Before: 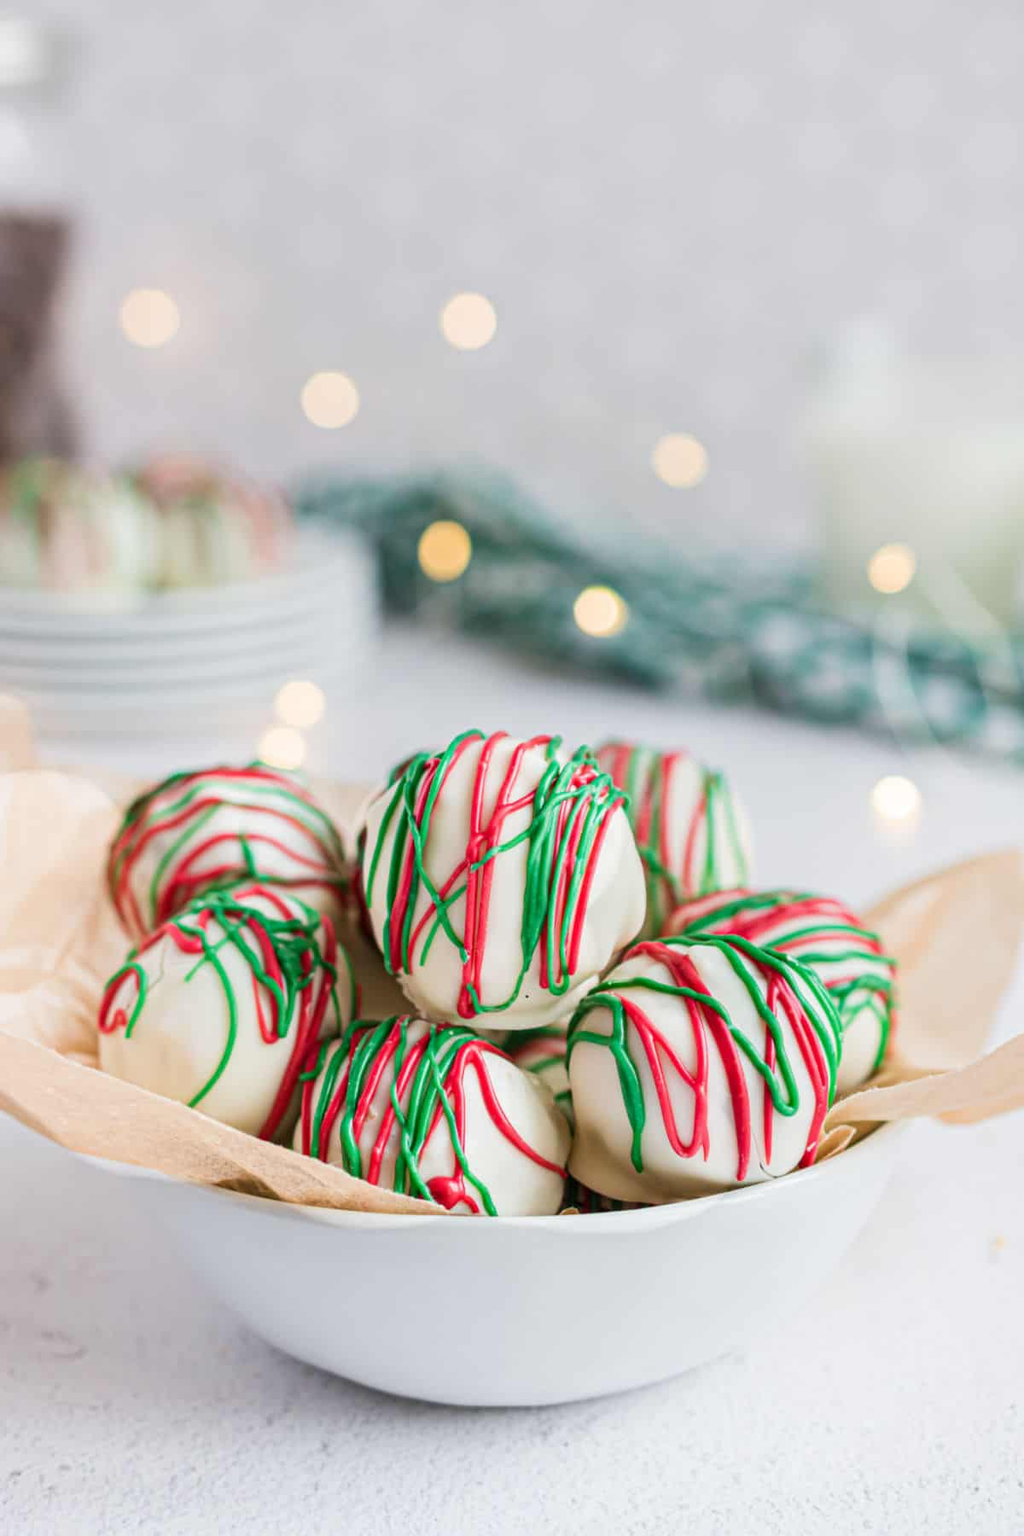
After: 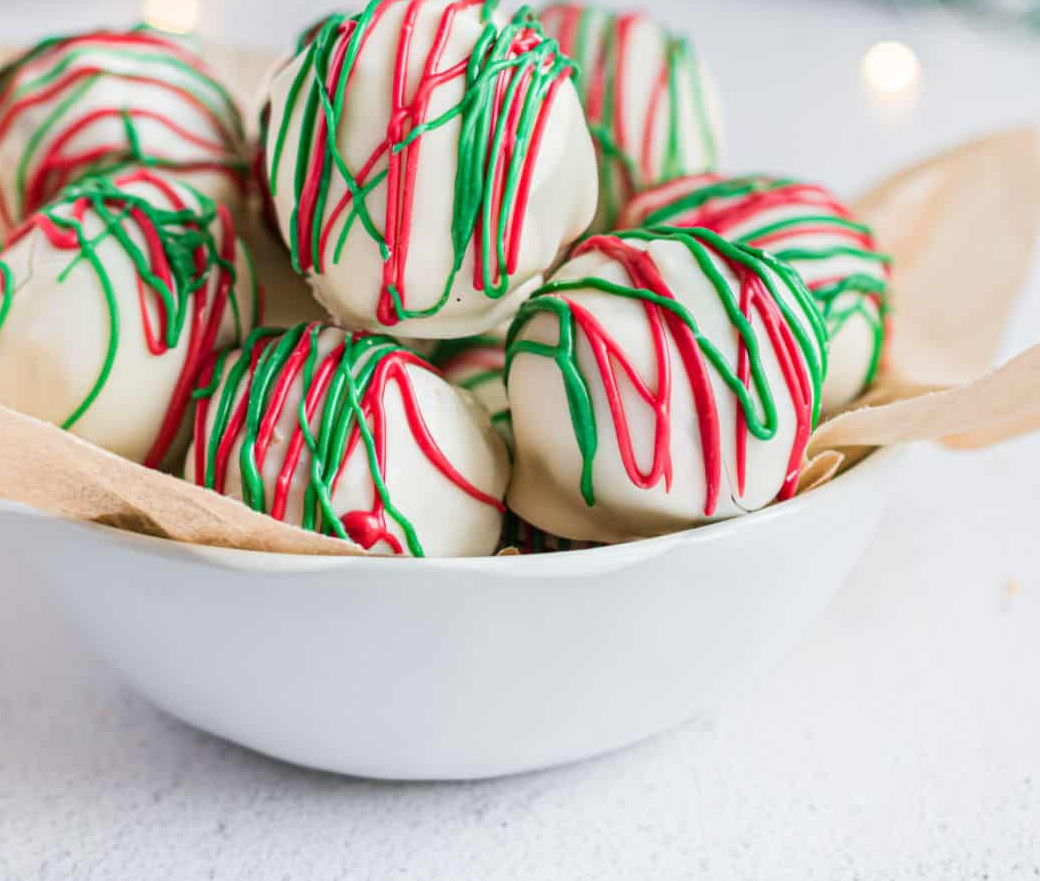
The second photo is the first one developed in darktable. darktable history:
crop and rotate: left 13.256%, top 48.226%, bottom 2.799%
